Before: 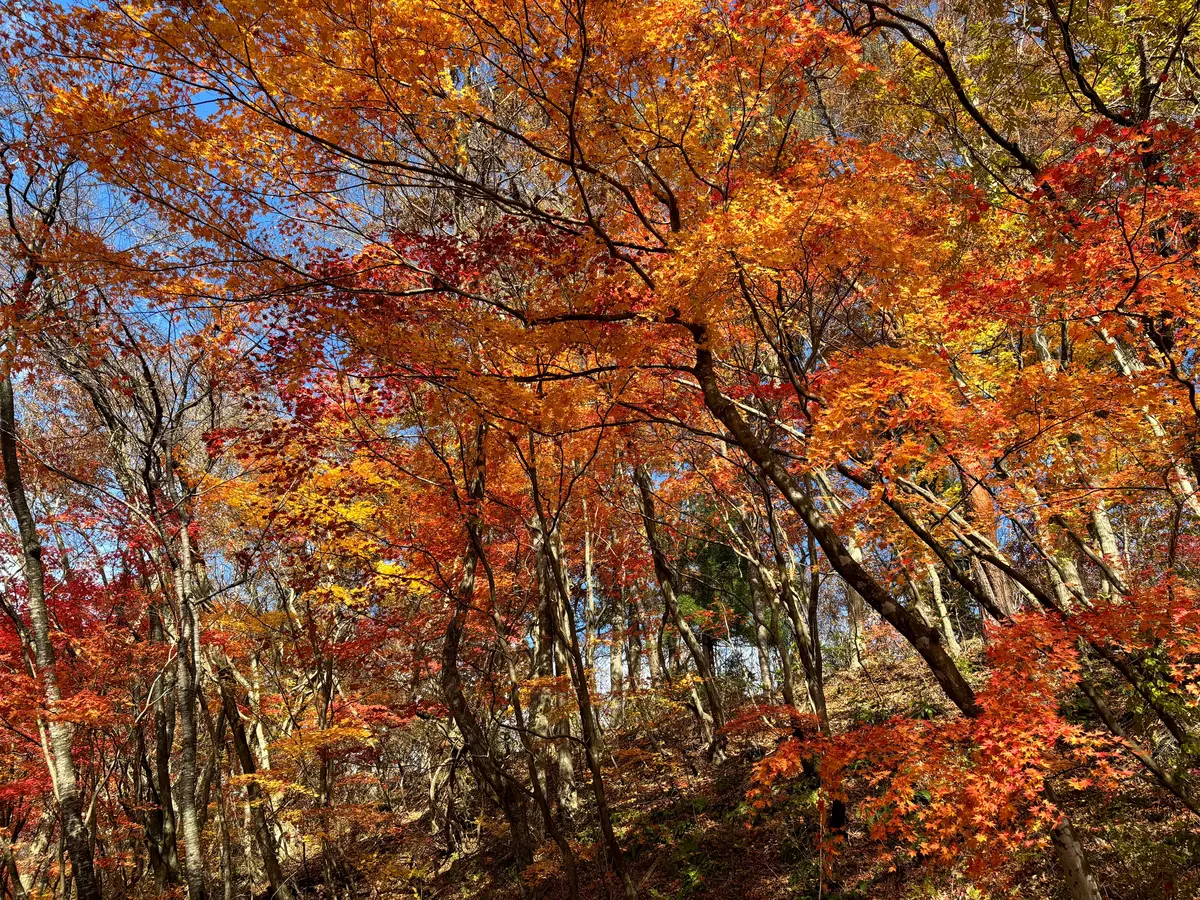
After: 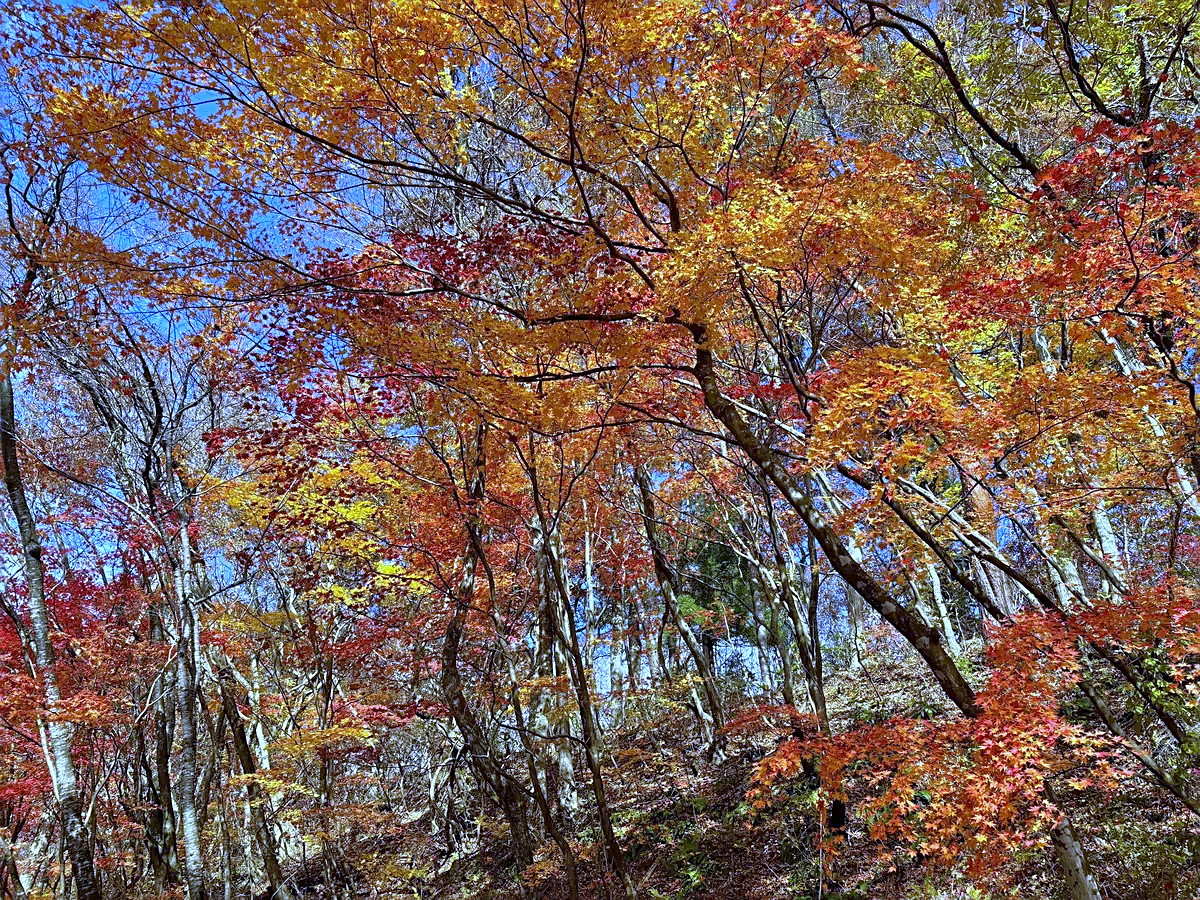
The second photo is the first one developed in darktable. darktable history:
shadows and highlights: soften with gaussian
white balance: red 0.766, blue 1.537
tone equalizer: -8 EV 1 EV, -7 EV 1 EV, -6 EV 1 EV, -5 EV 1 EV, -4 EV 1 EV, -3 EV 0.75 EV, -2 EV 0.5 EV, -1 EV 0.25 EV
sharpen: on, module defaults
